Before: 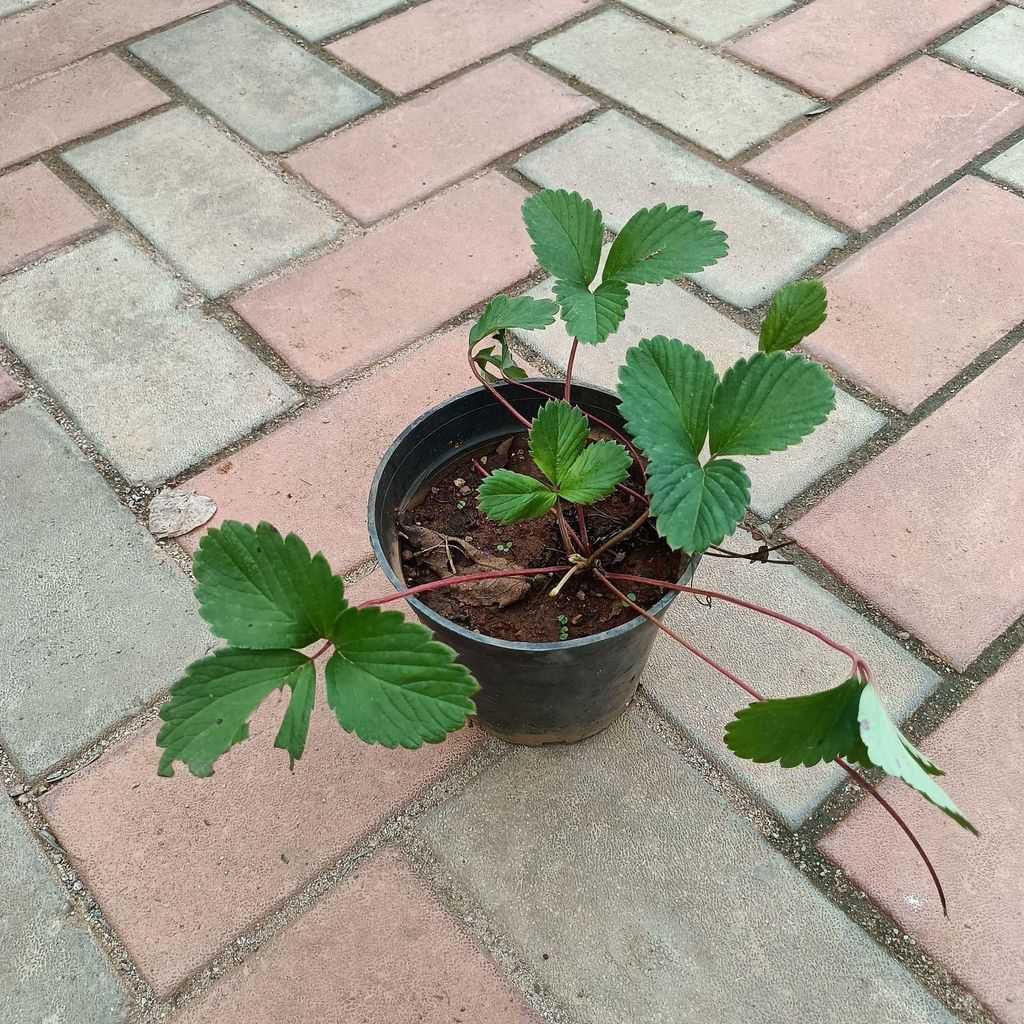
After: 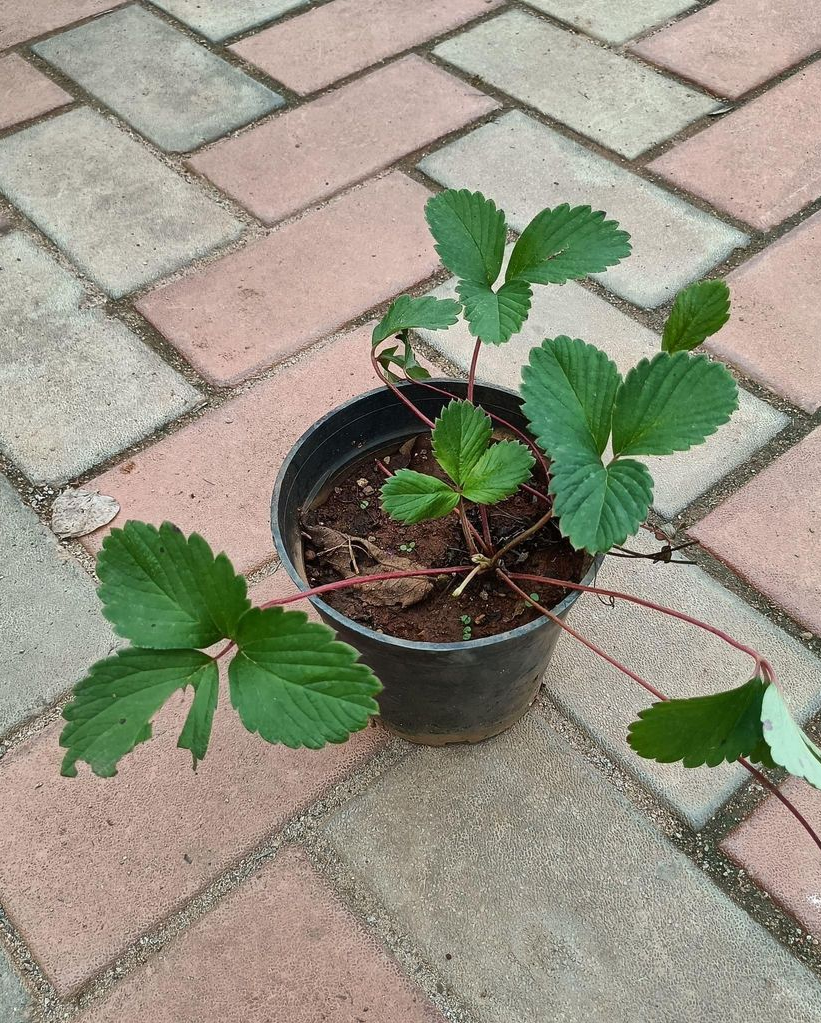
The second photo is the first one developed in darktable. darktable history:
crop and rotate: left 9.562%, right 10.195%
shadows and highlights: low approximation 0.01, soften with gaussian
